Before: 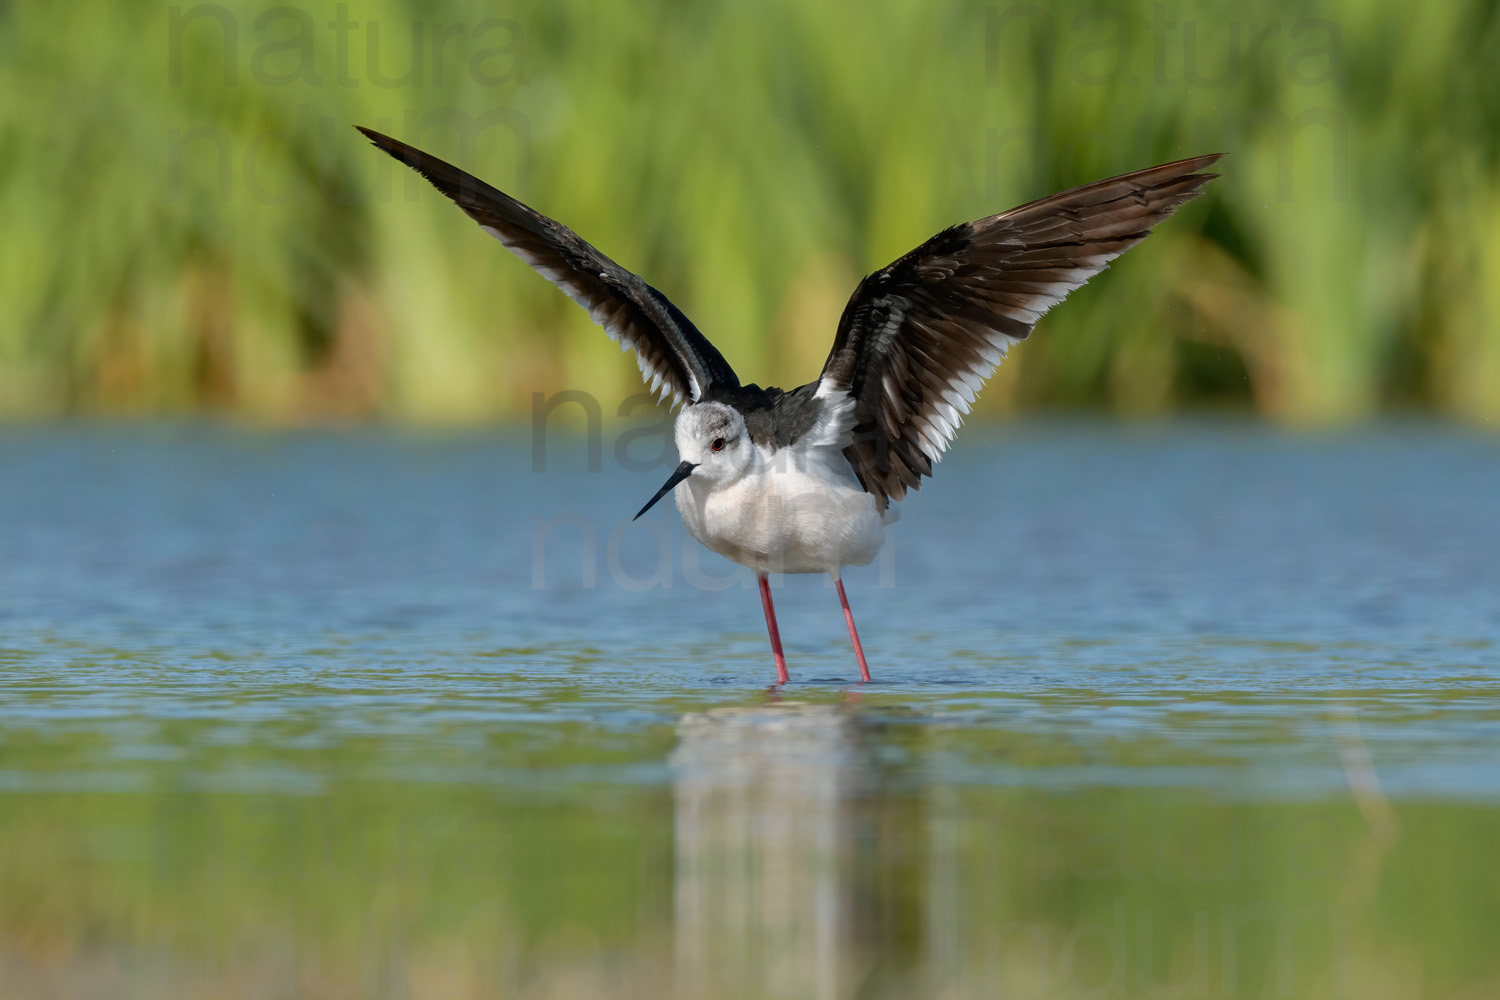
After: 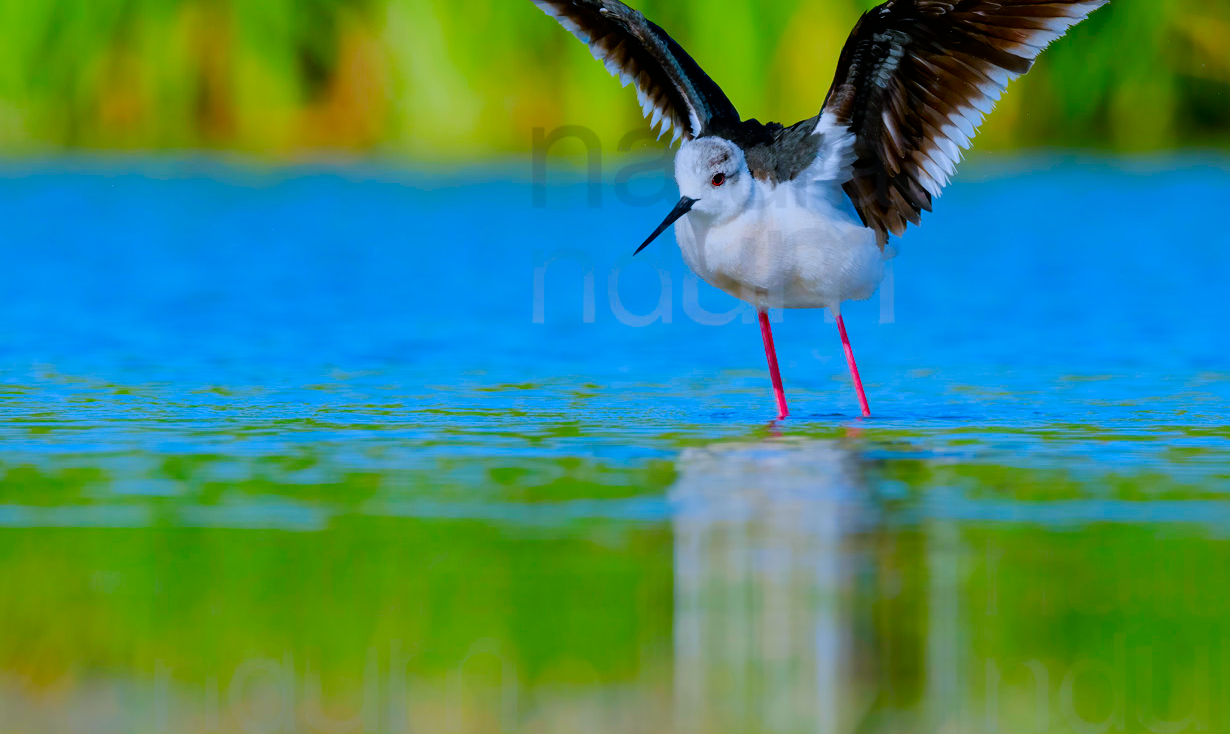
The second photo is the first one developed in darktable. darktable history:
filmic rgb: black relative exposure -8.54 EV, white relative exposure 5.52 EV, hardness 3.39, contrast 1.016
crop: top 26.531%, right 17.959%
color balance rgb: perceptual saturation grading › global saturation 20%, perceptual saturation grading › highlights -25%, perceptual saturation grading › shadows 25%
white balance: red 0.926, green 1.003, blue 1.133
exposure: exposure 0.2 EV, compensate highlight preservation false
color correction: saturation 2.15
